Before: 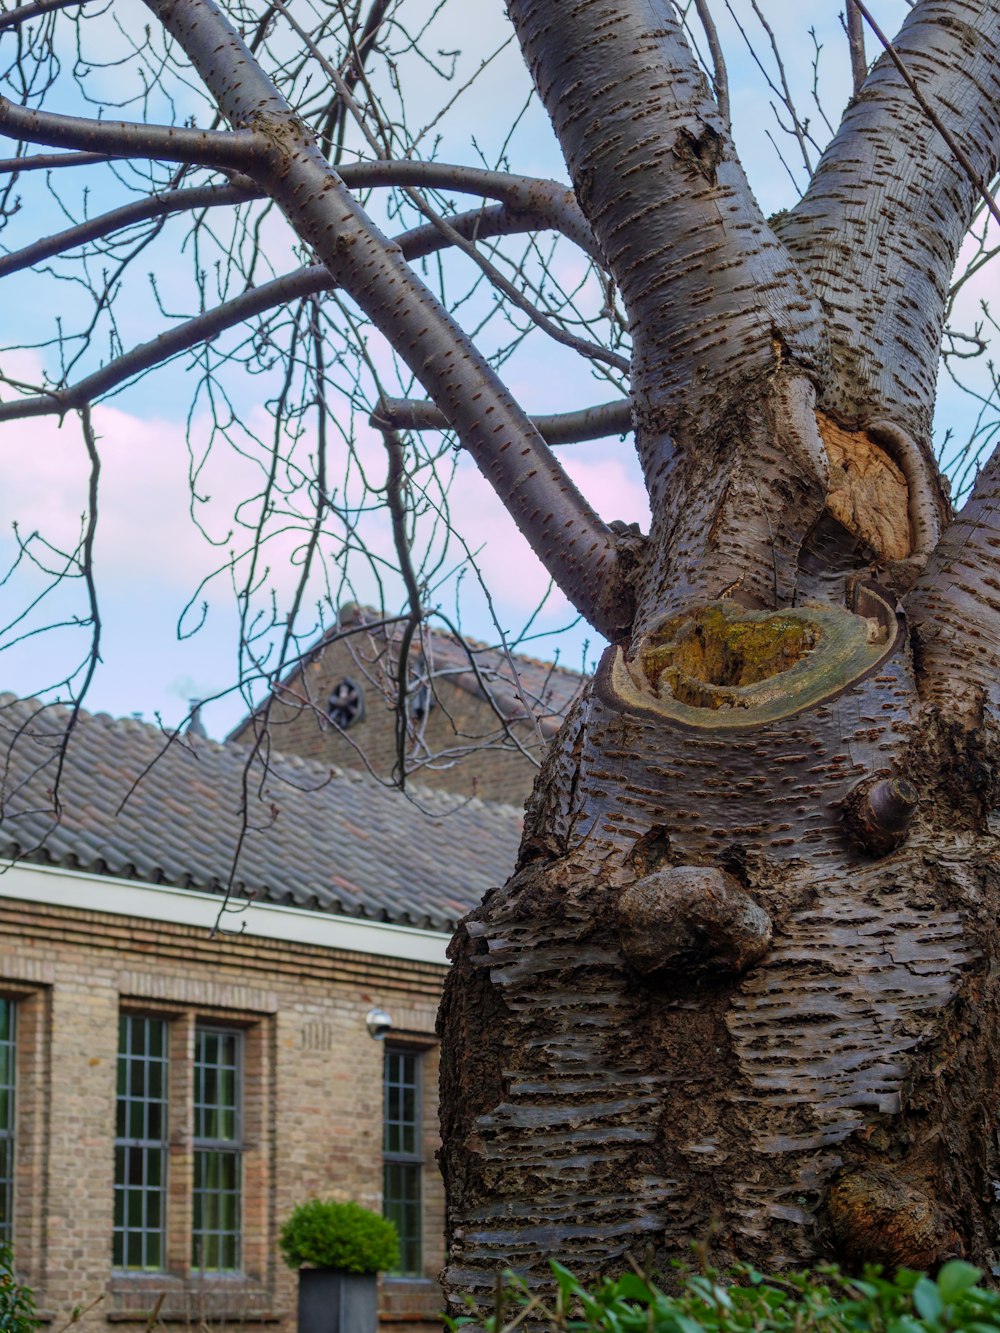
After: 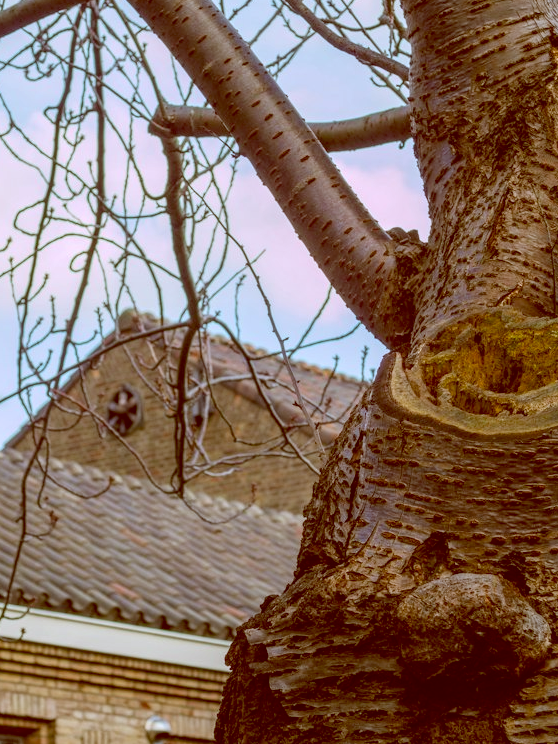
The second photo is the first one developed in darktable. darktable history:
local contrast: on, module defaults
crop and rotate: left 22.13%, top 22.054%, right 22.026%, bottom 22.102%
color balance: lift [1, 1.011, 0.999, 0.989], gamma [1.109, 1.045, 1.039, 0.955], gain [0.917, 0.936, 0.952, 1.064], contrast 2.32%, contrast fulcrum 19%, output saturation 101%
color correction: highlights a* -0.482, highlights b* 0.161, shadows a* 4.66, shadows b* 20.72
